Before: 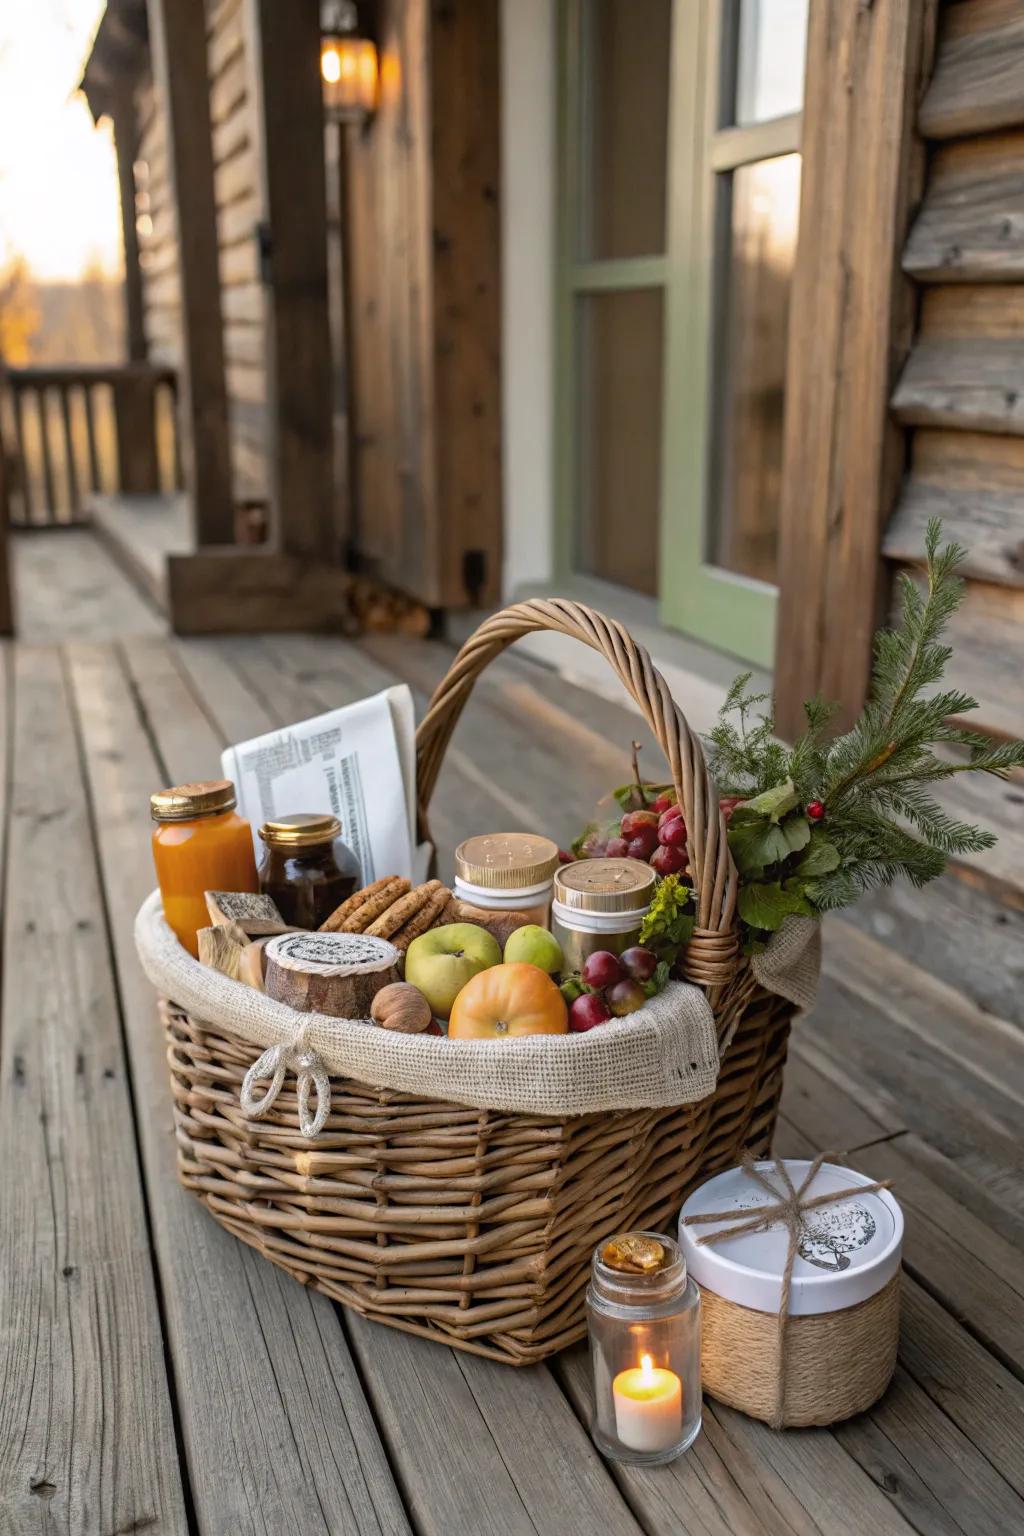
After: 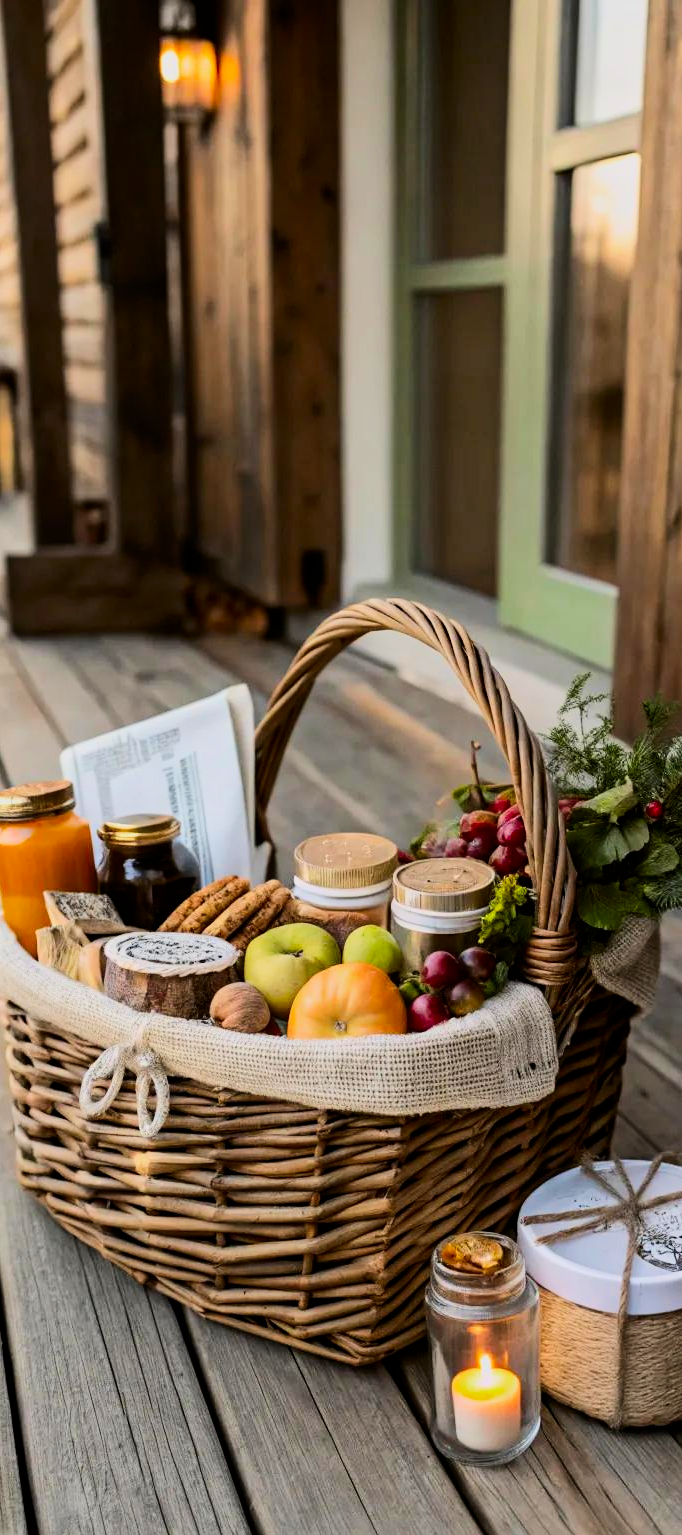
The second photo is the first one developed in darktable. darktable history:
tone equalizer: -8 EV -0.417 EV, -7 EV -0.389 EV, -6 EV -0.333 EV, -5 EV -0.222 EV, -3 EV 0.222 EV, -2 EV 0.333 EV, -1 EV 0.389 EV, +0 EV 0.417 EV, edges refinement/feathering 500, mask exposure compensation -1.57 EV, preserve details no
crop and rotate: left 15.754%, right 17.579%
contrast brightness saturation: contrast 0.18, saturation 0.3
filmic rgb: black relative exposure -7.48 EV, white relative exposure 4.83 EV, hardness 3.4, color science v6 (2022)
